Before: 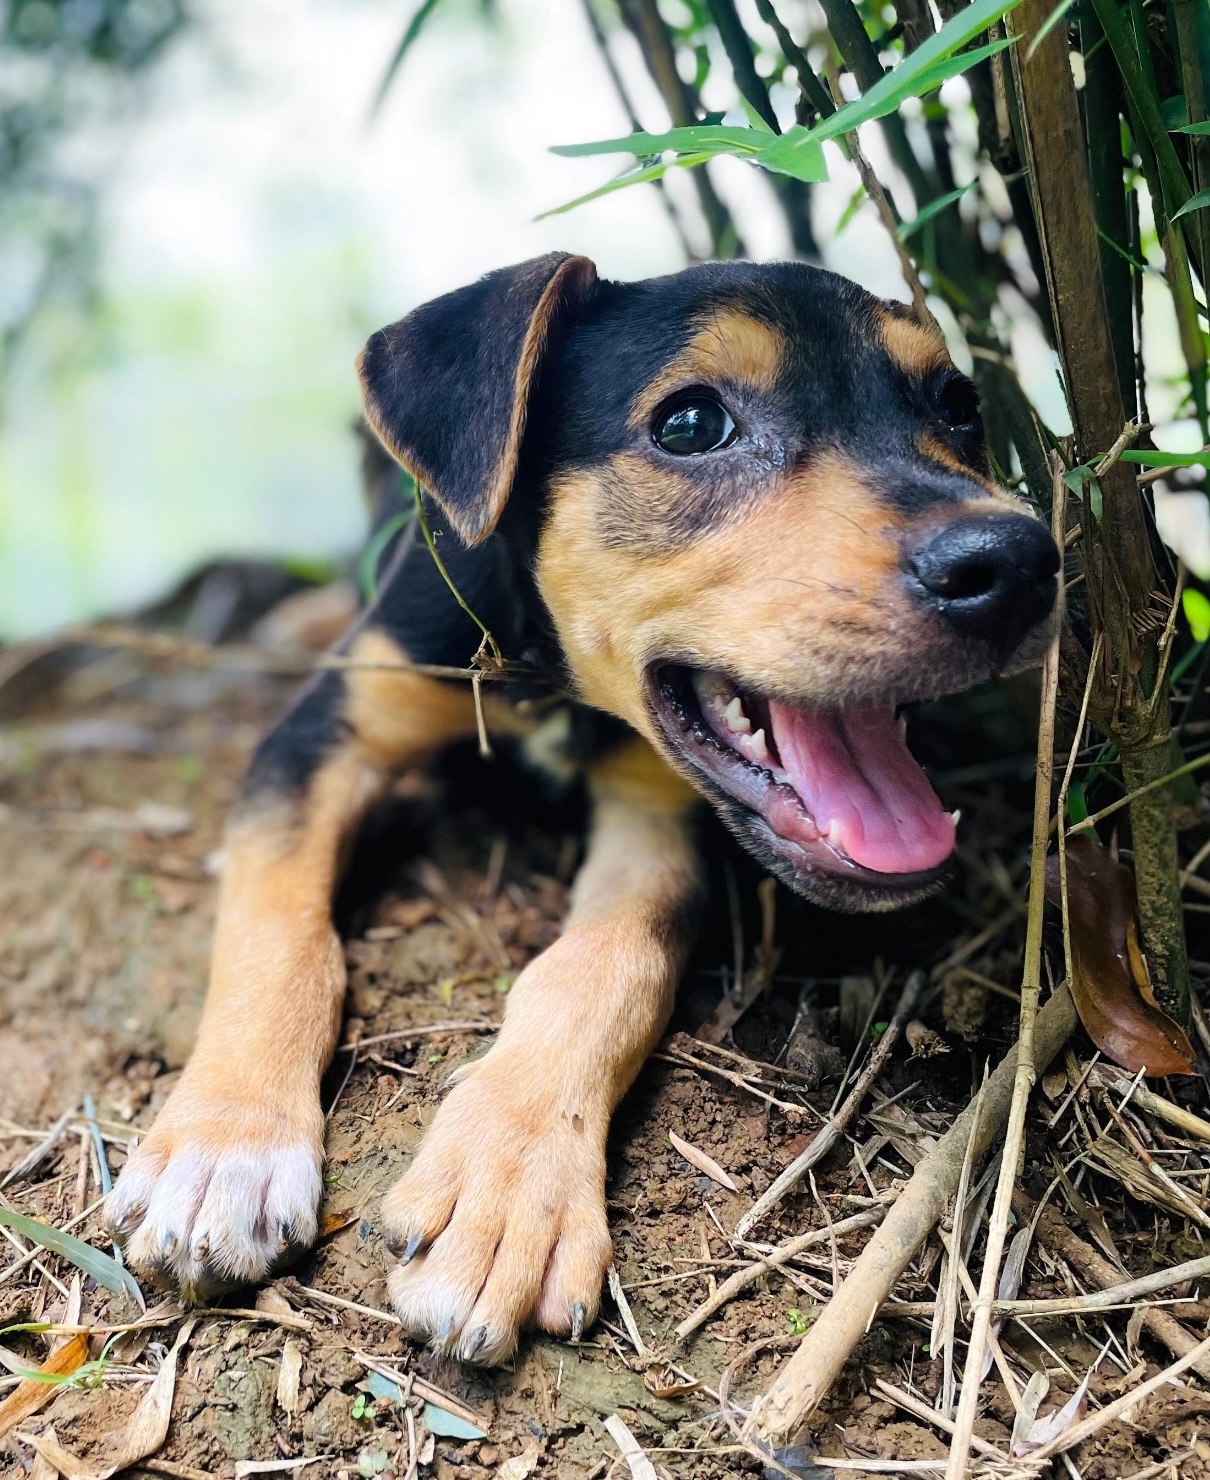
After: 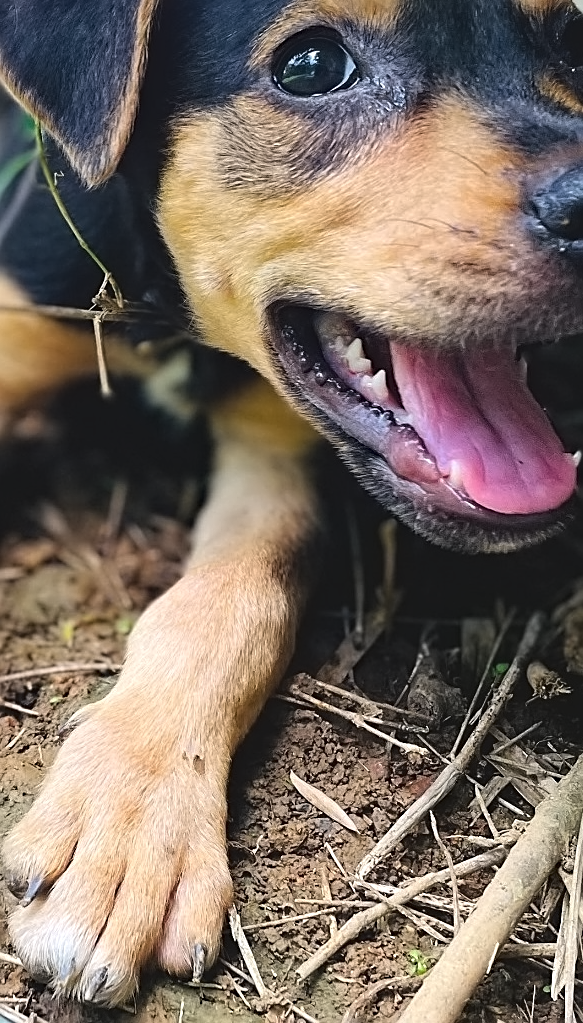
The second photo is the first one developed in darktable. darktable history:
contrast equalizer: octaves 7, y [[0.5 ×6], [0.5 ×6], [0.5 ×6], [0 ×6], [0, 0.039, 0.251, 0.29, 0.293, 0.292]]
crop: left 31.344%, top 24.323%, right 20.428%, bottom 6.508%
exposure: black level correction -0.008, exposure 0.068 EV, compensate exposure bias true, compensate highlight preservation false
sharpen: on, module defaults
haze removal: compatibility mode true, adaptive false
